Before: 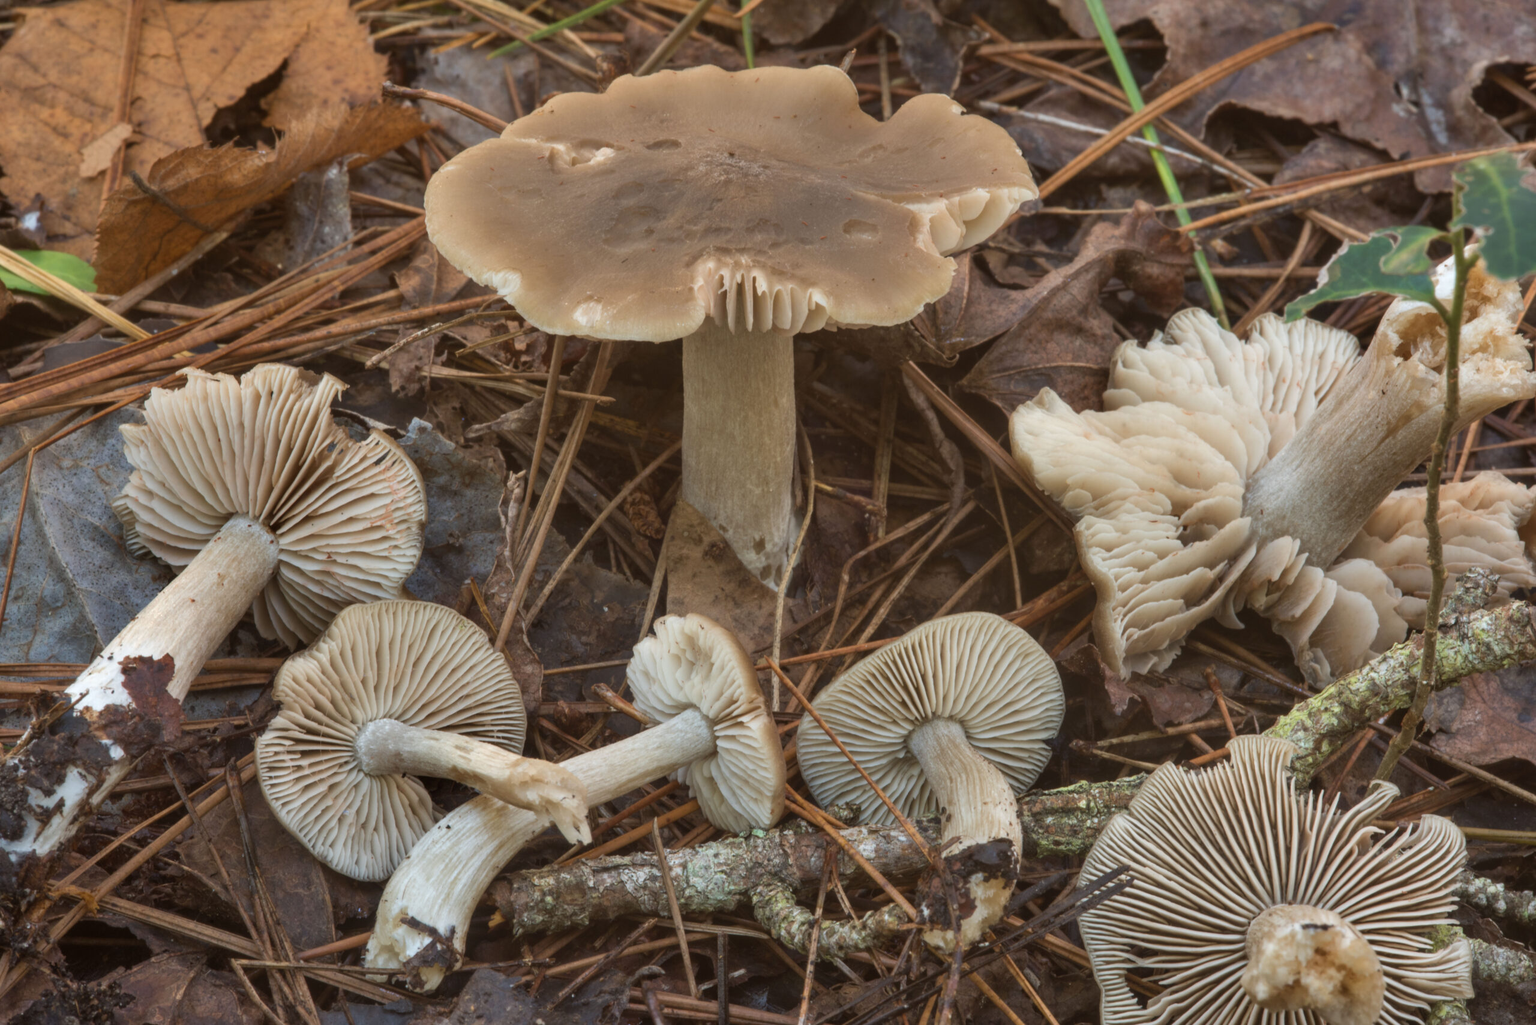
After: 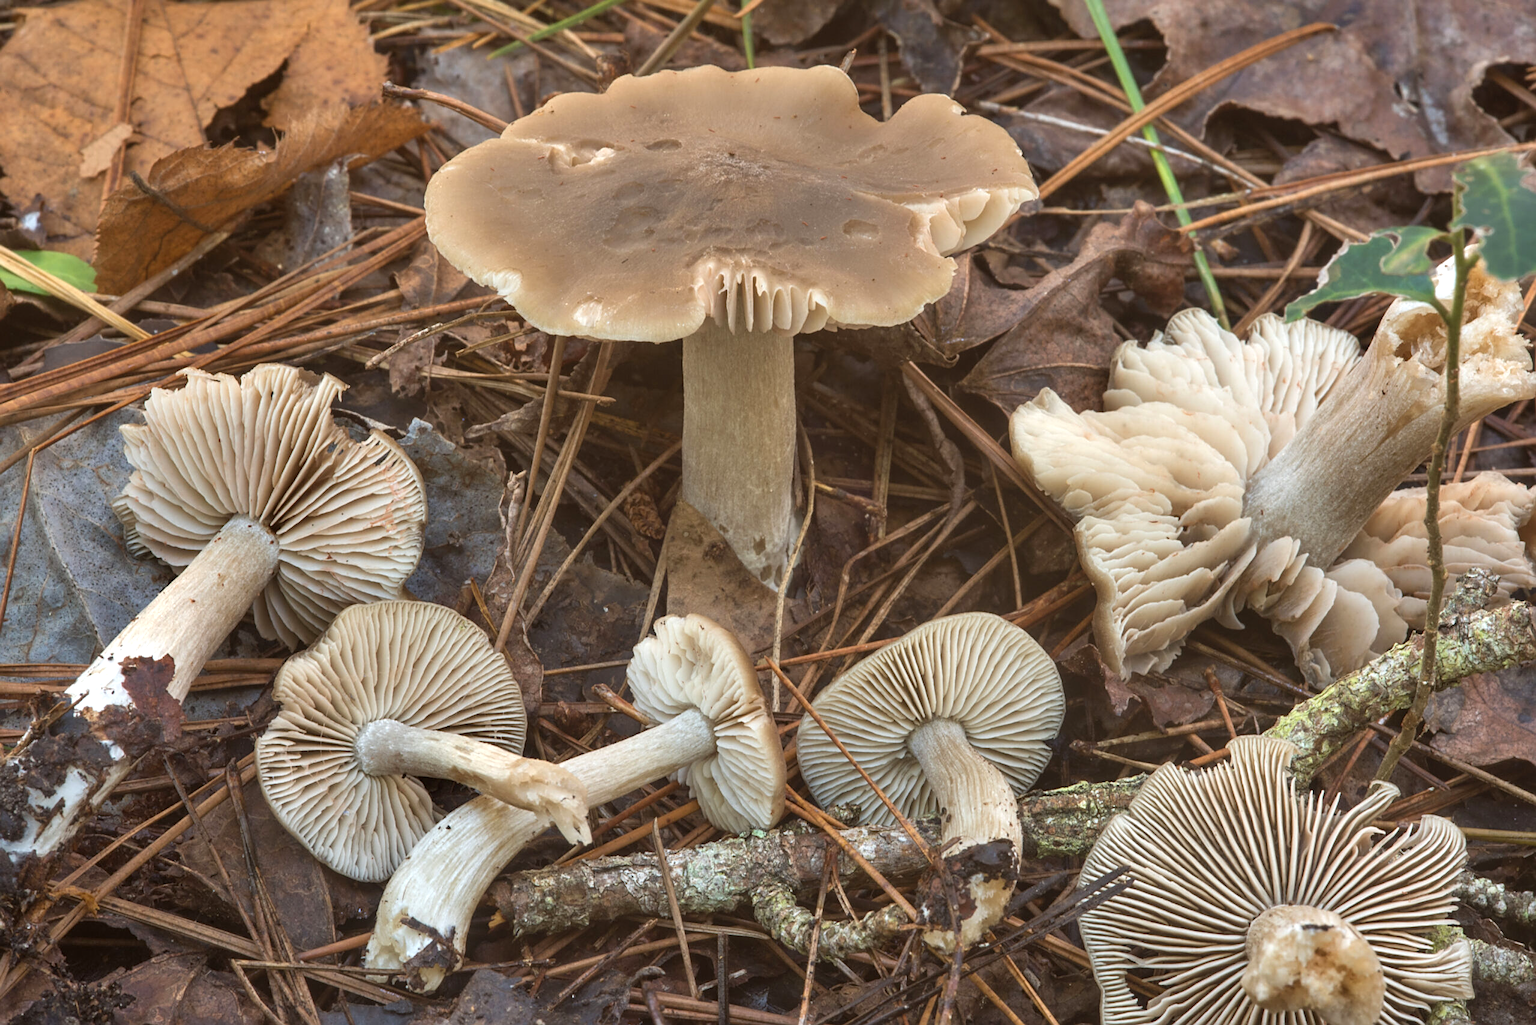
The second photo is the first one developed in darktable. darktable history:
exposure: exposure 0.426 EV, compensate highlight preservation false
sharpen: on, module defaults
